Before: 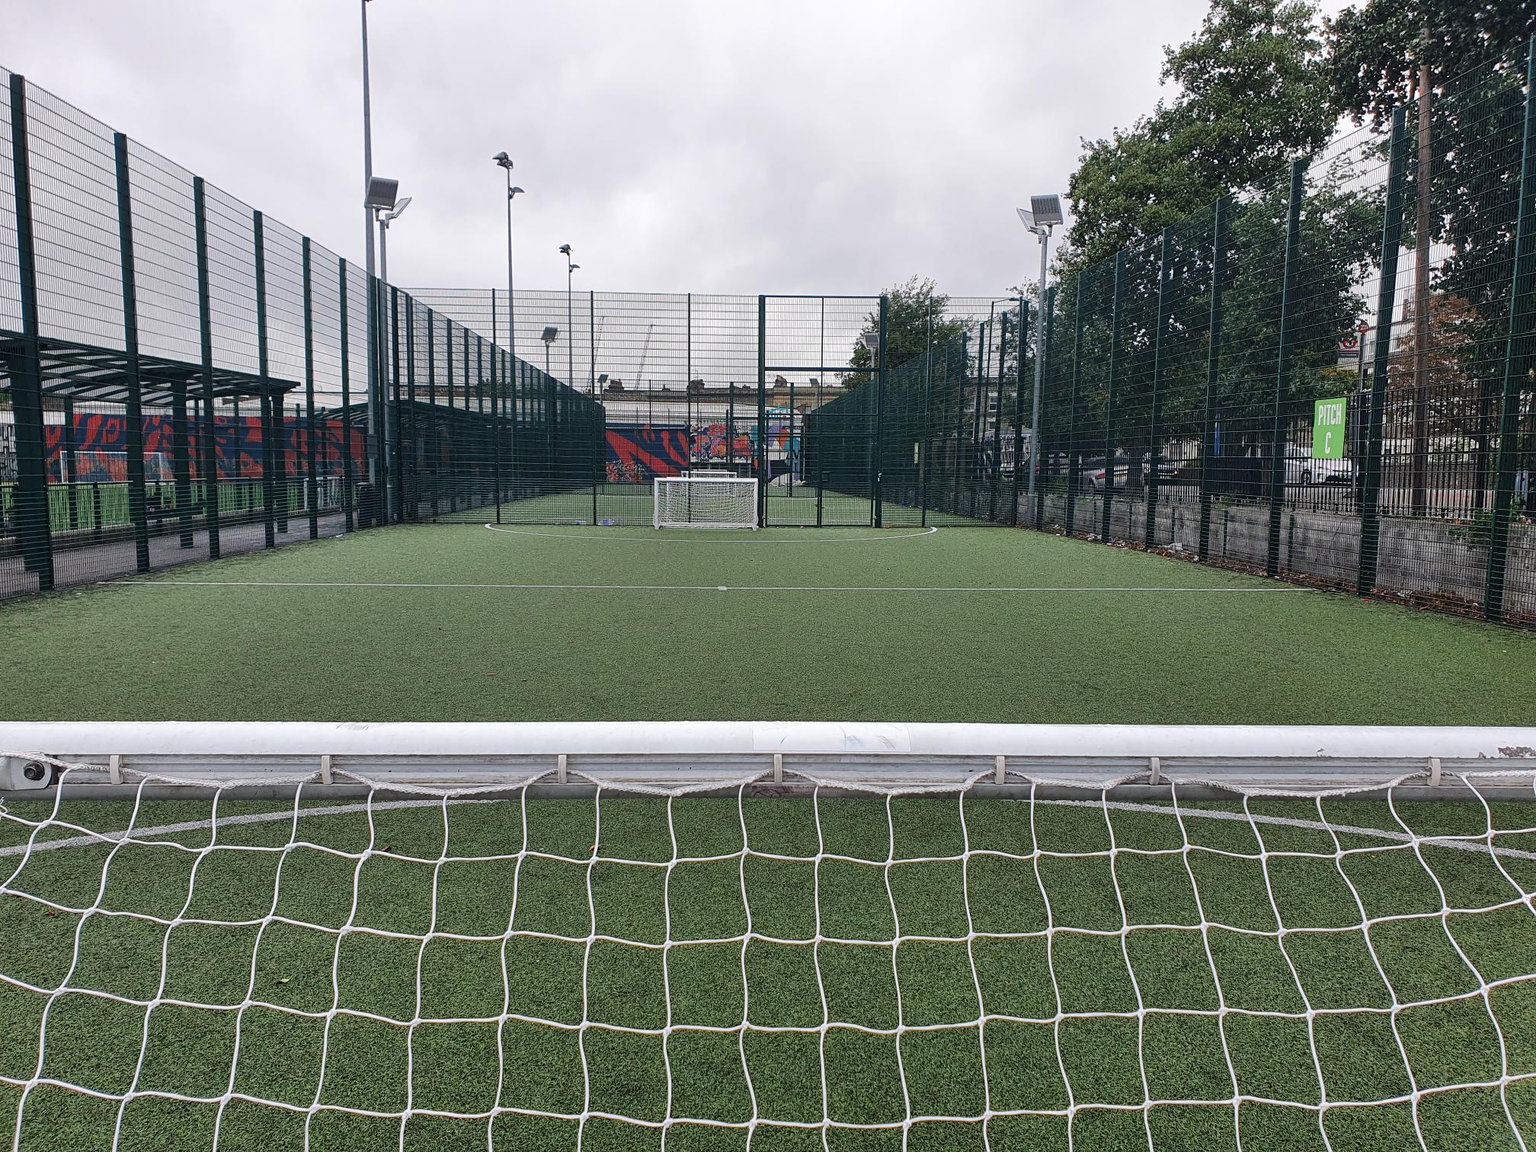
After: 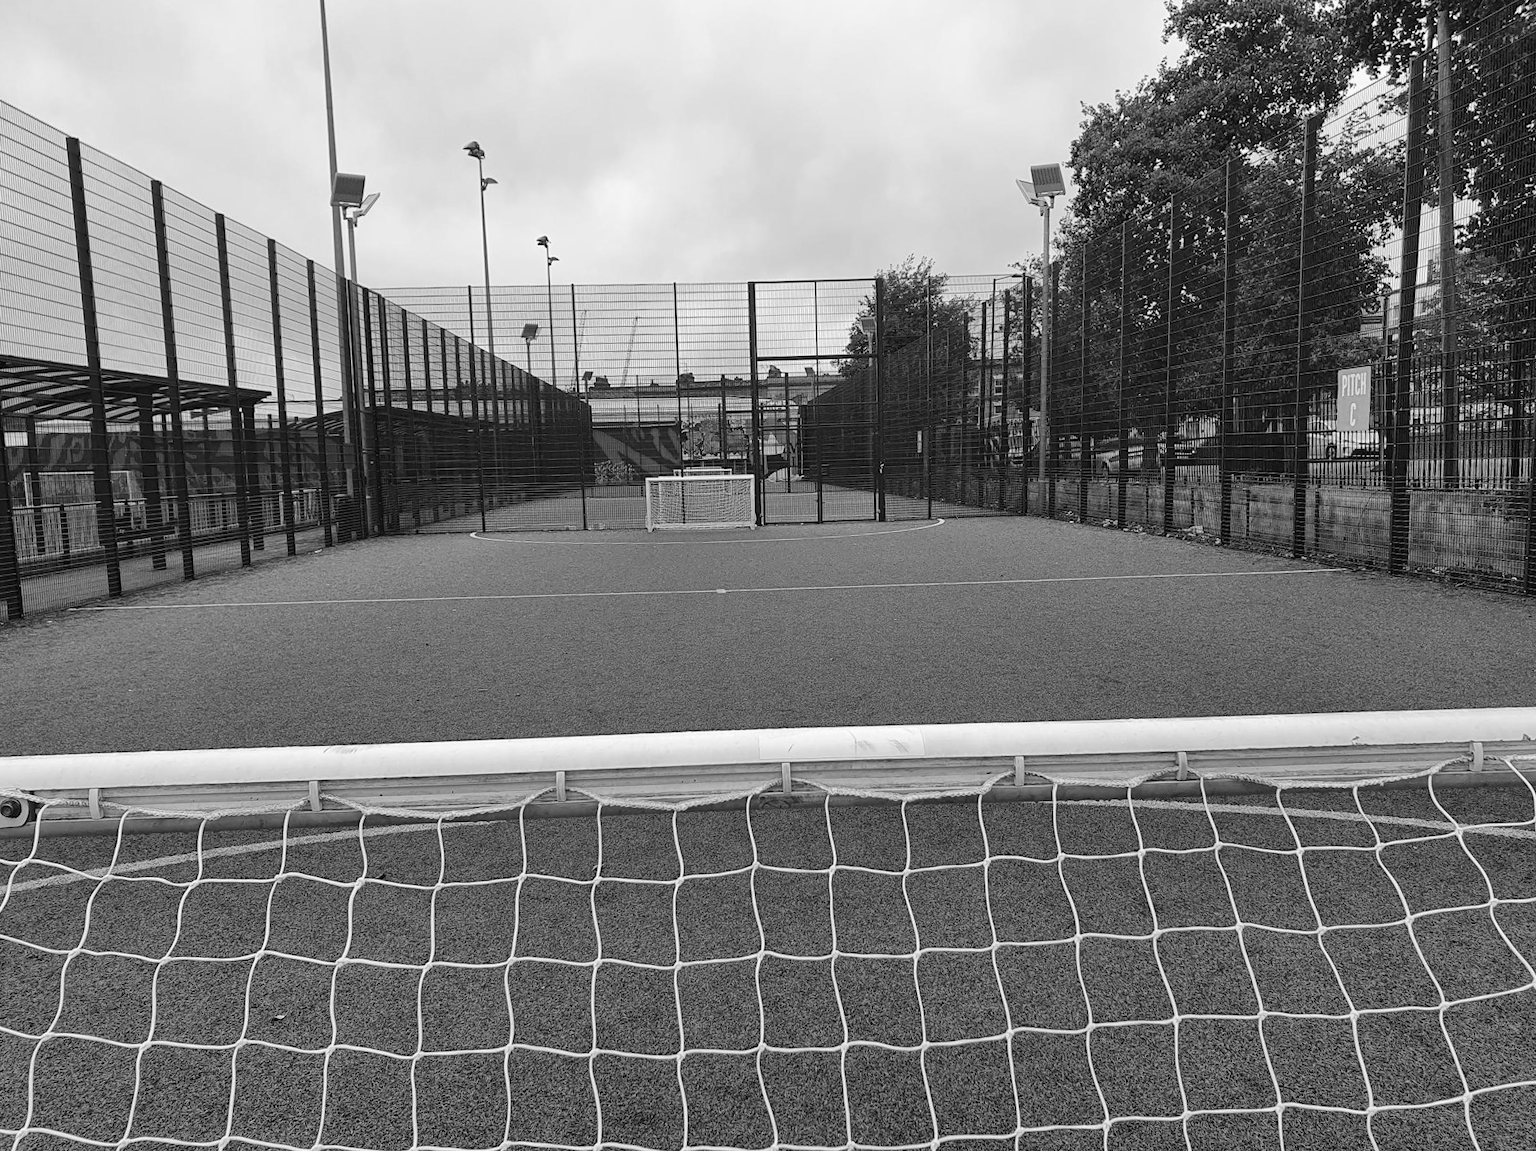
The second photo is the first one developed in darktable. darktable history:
monochrome: a -6.99, b 35.61, size 1.4
rotate and perspective: rotation -2.12°, lens shift (vertical) 0.009, lens shift (horizontal) -0.008, automatic cropping original format, crop left 0.036, crop right 0.964, crop top 0.05, crop bottom 0.959
